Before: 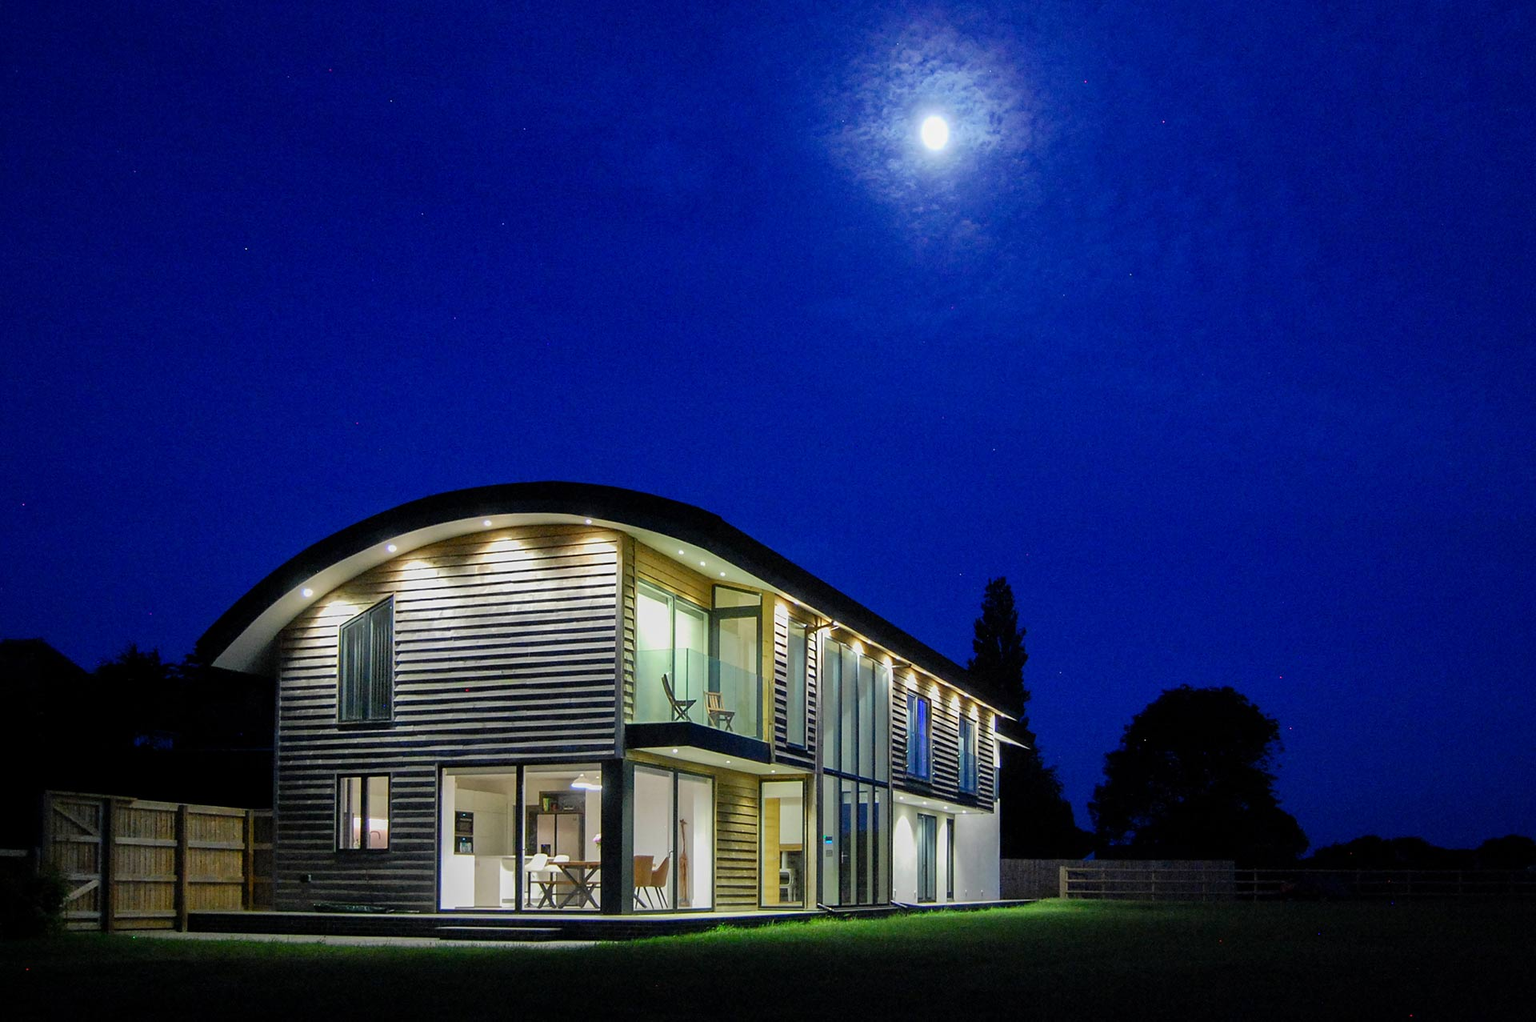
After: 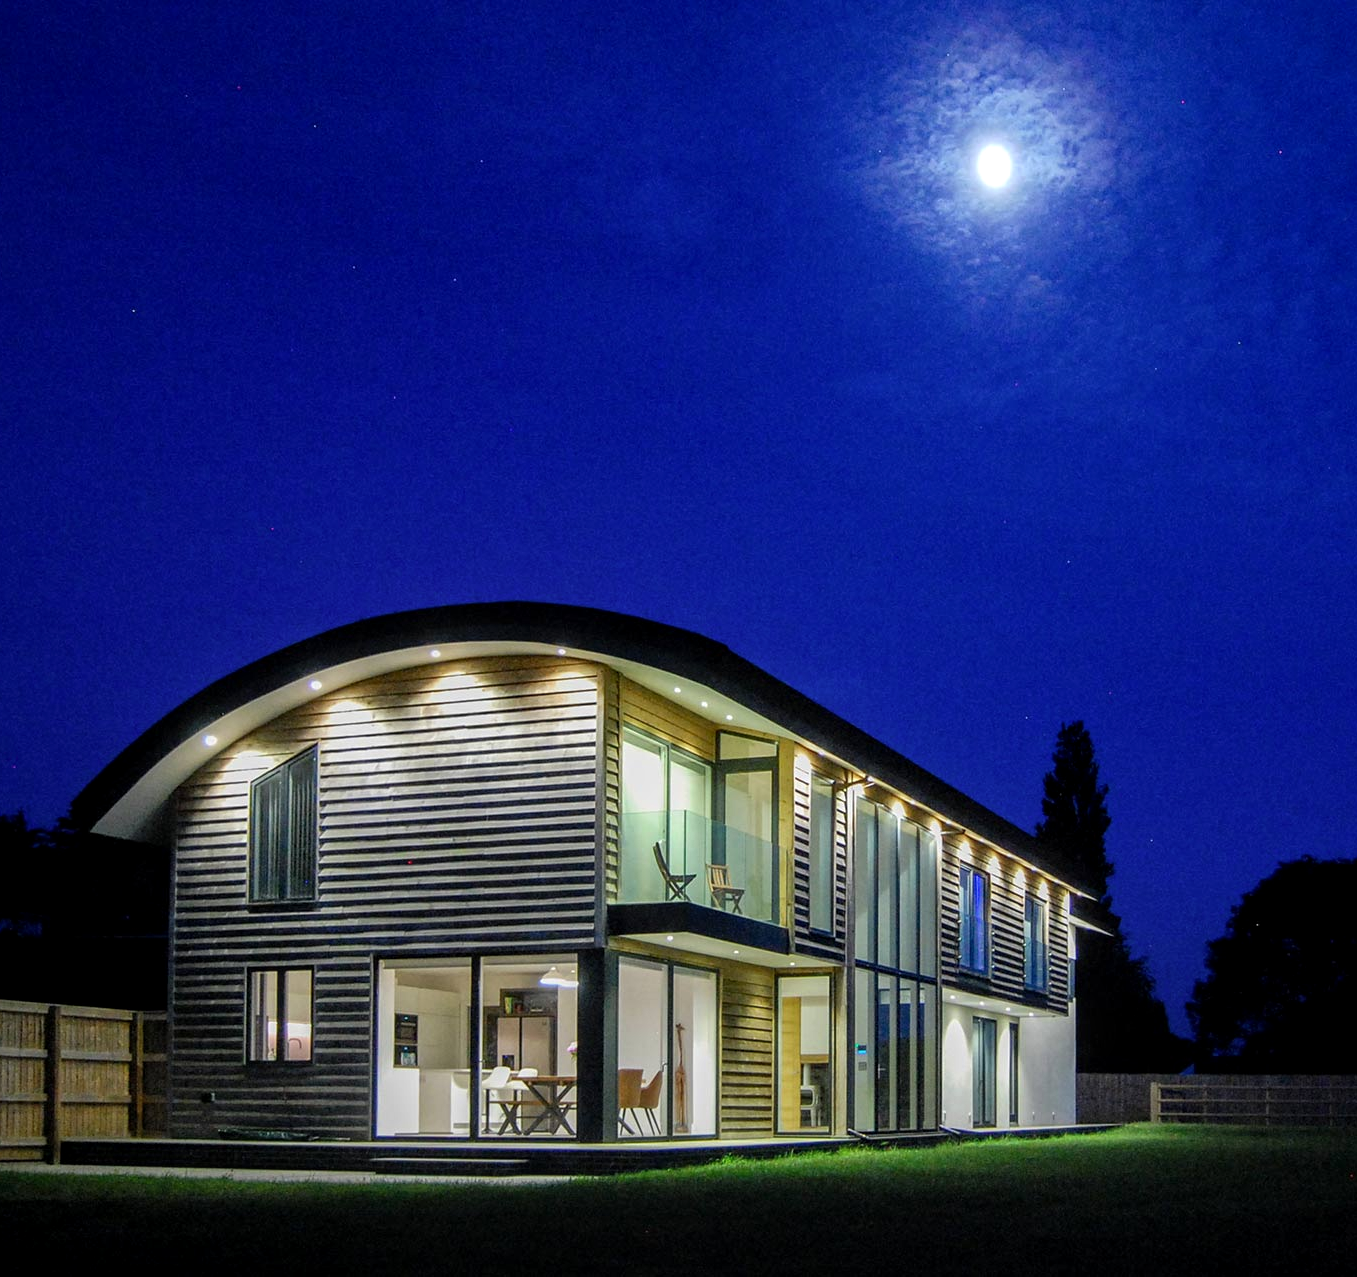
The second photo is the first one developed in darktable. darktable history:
crop and rotate: left 9.075%, right 20.24%
local contrast: on, module defaults
